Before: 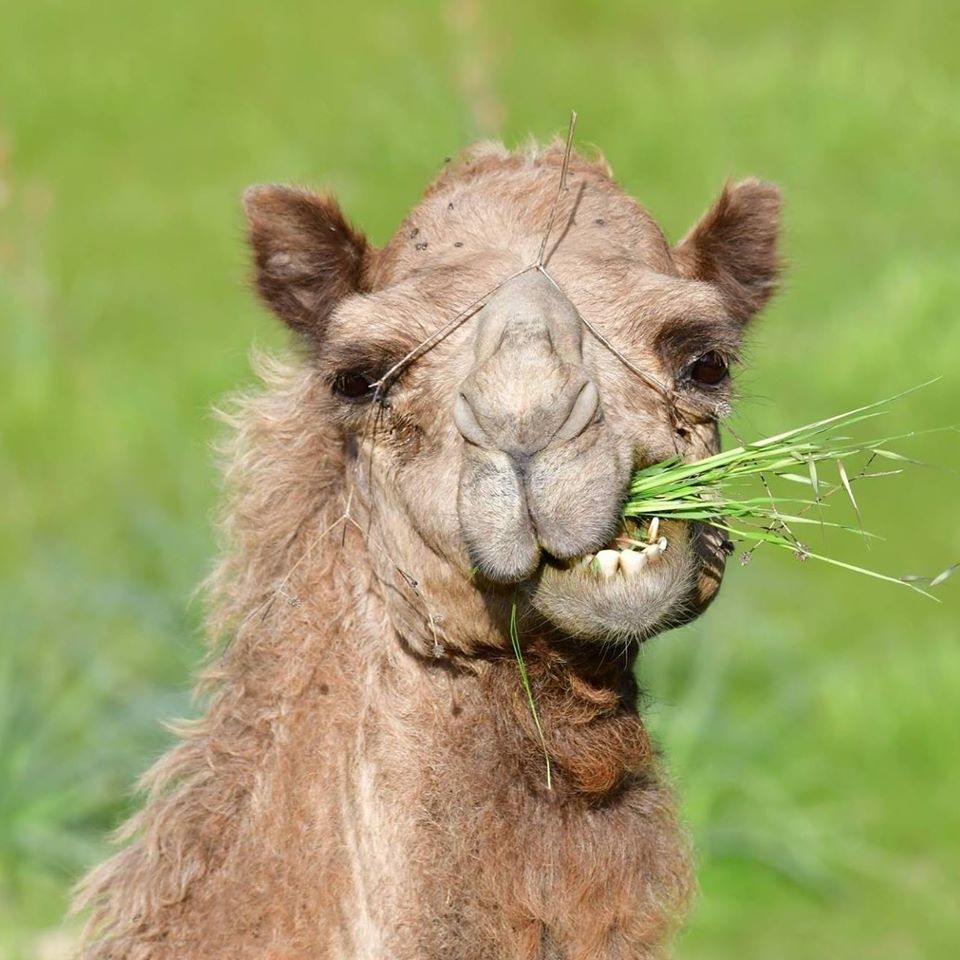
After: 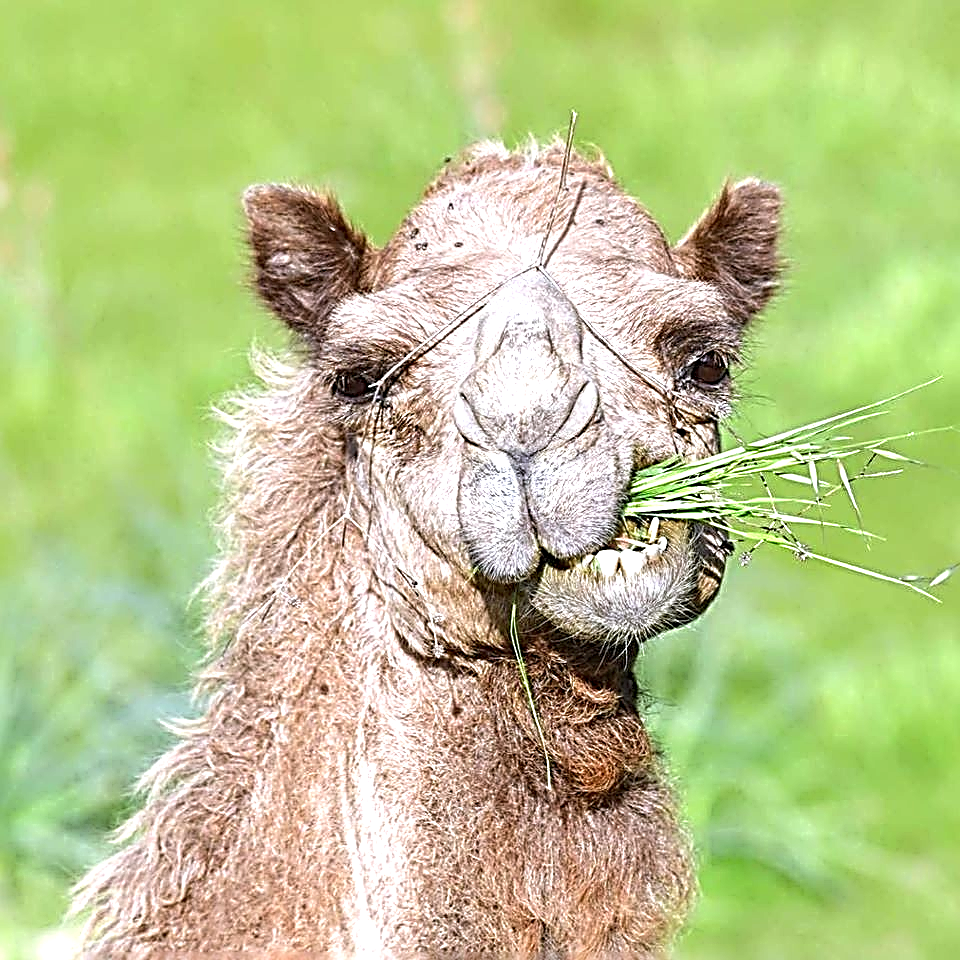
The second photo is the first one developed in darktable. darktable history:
white balance: red 0.967, blue 1.119, emerald 0.756
local contrast: detail 130%
sharpen: radius 3.158, amount 1.731
exposure: black level correction 0, exposure 0.7 EV, compensate exposure bias true, compensate highlight preservation false
